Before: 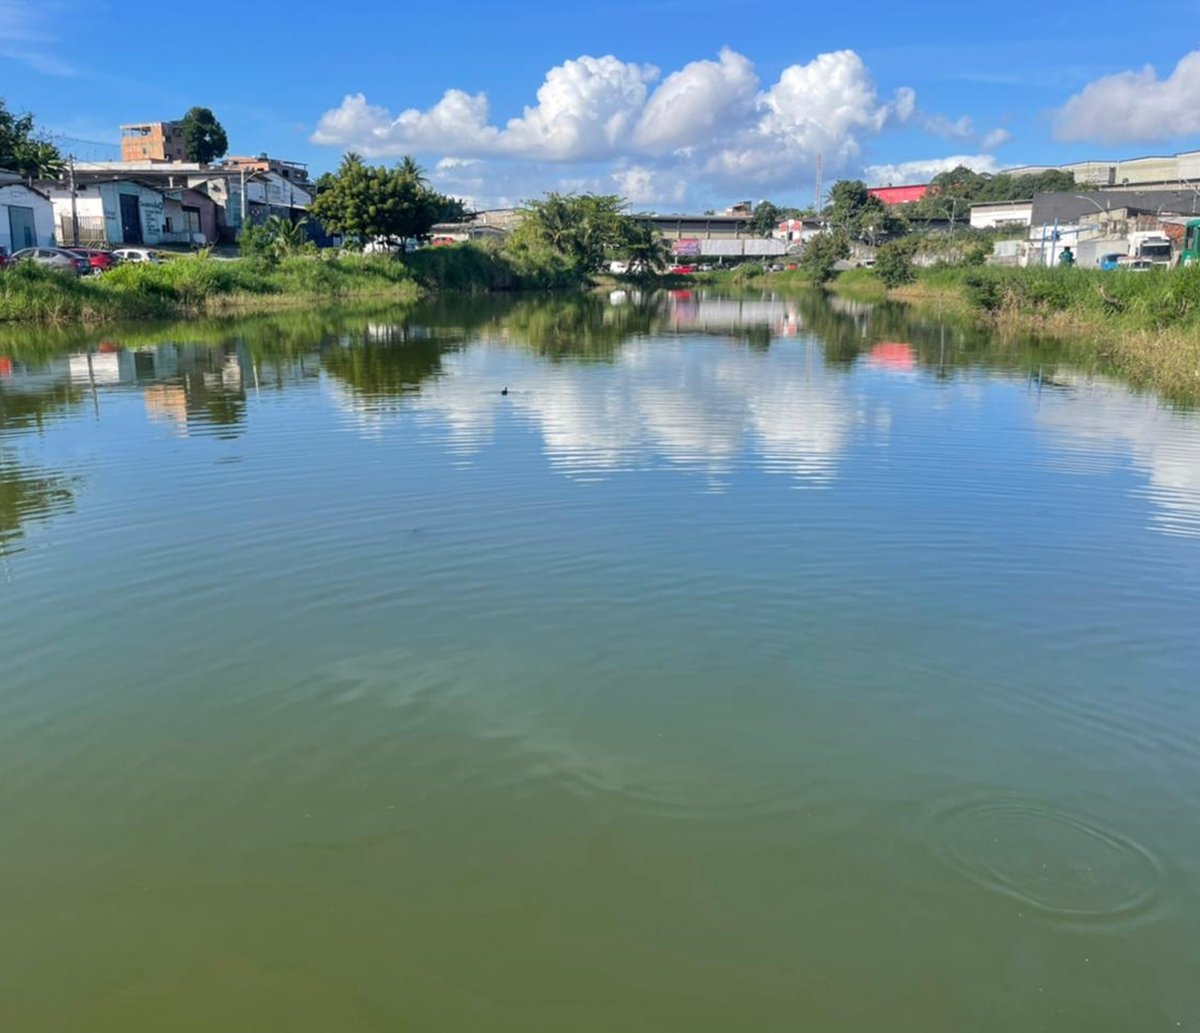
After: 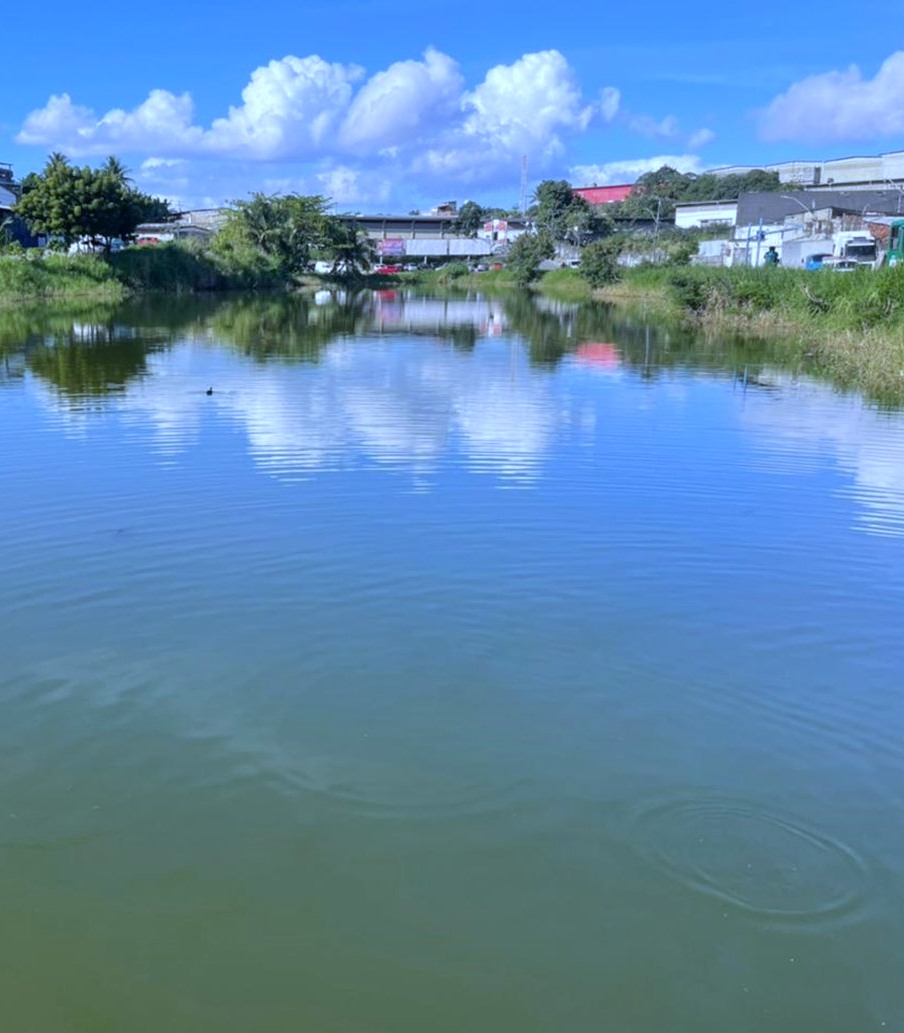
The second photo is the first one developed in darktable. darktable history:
white balance: red 0.871, blue 1.249
crop and rotate: left 24.6%
